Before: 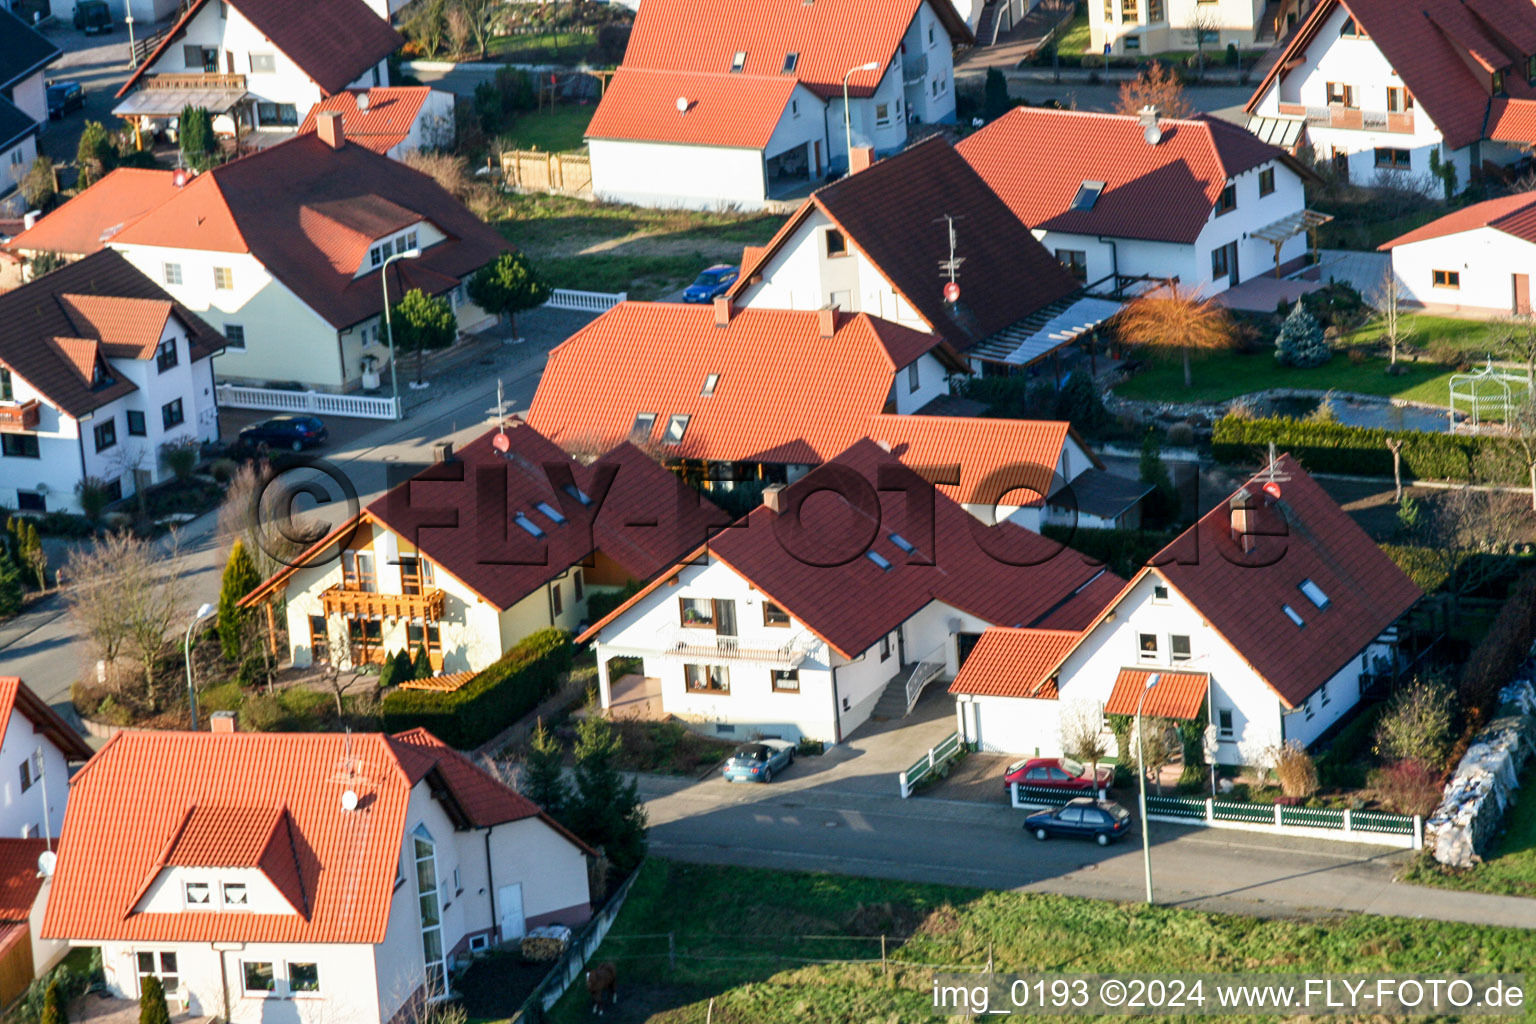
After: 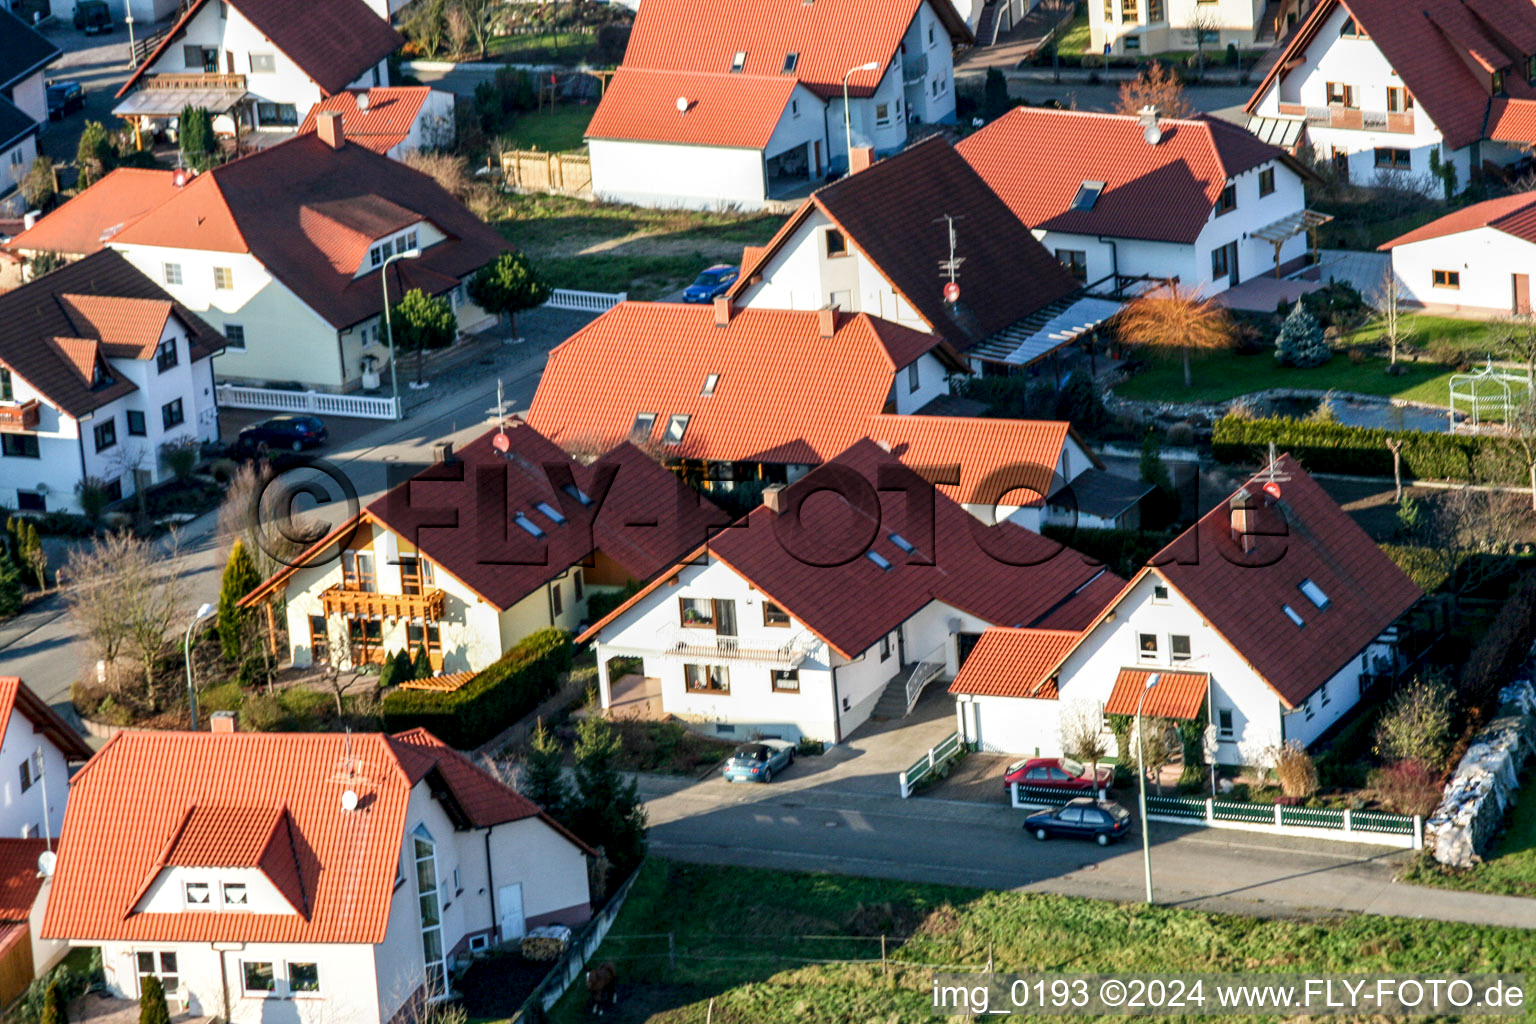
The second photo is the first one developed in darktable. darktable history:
local contrast: shadows 96%, midtone range 0.499
